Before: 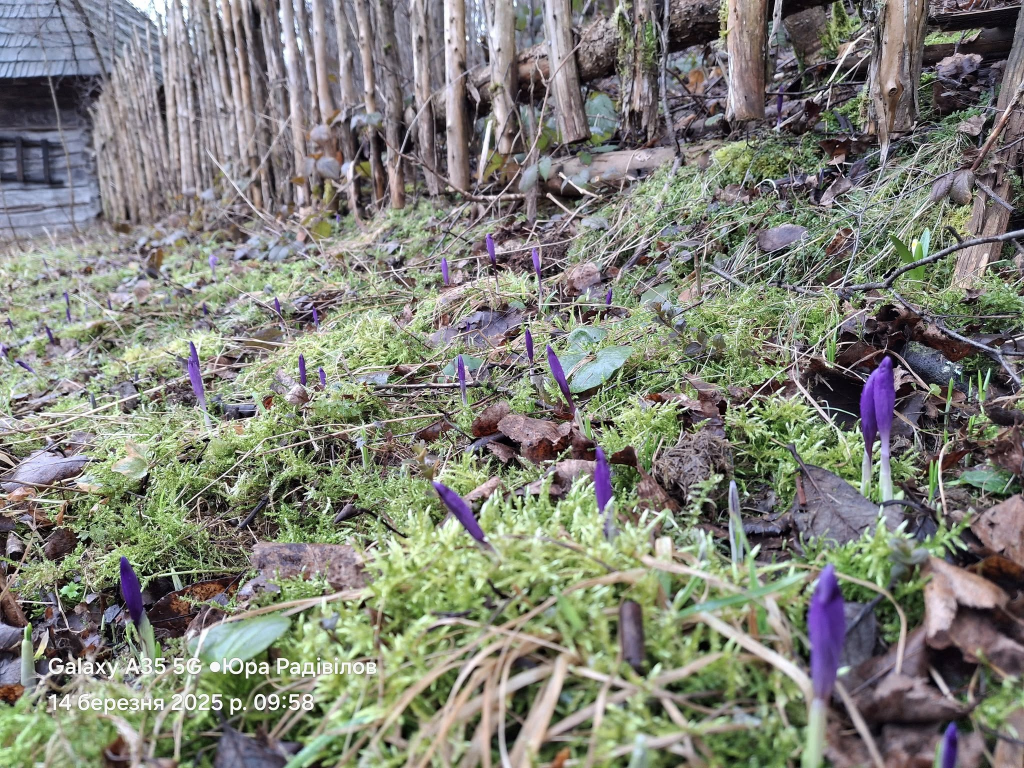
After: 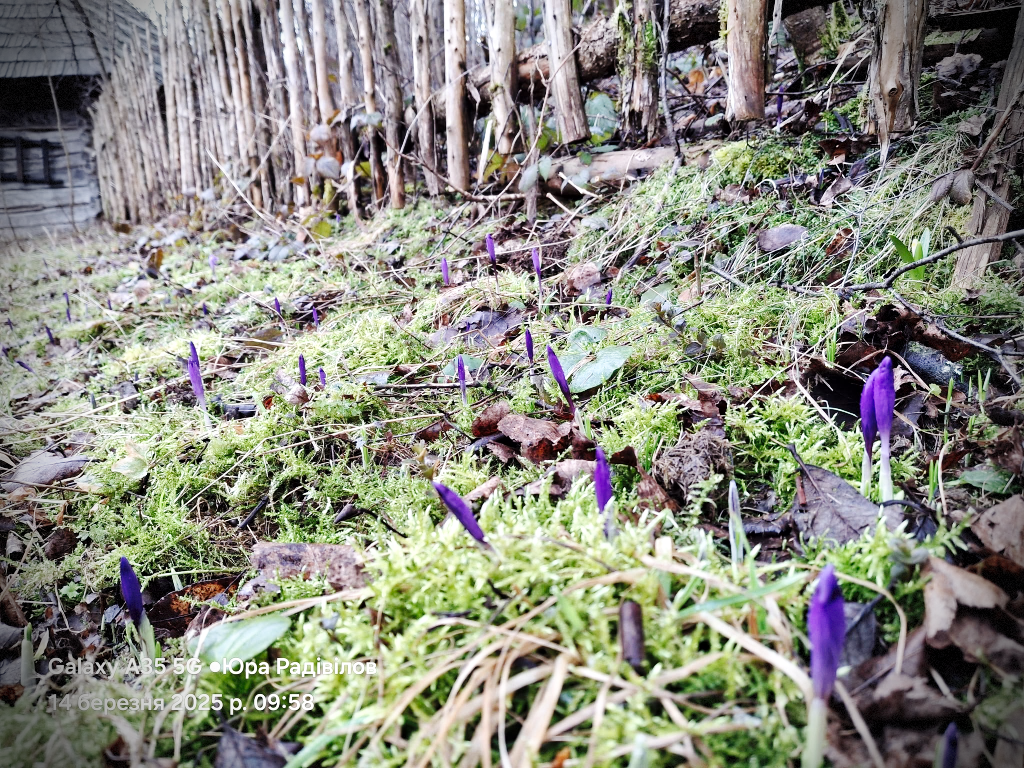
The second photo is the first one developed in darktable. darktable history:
tone equalizer: edges refinement/feathering 500, mask exposure compensation -1.57 EV, preserve details no
local contrast: mode bilateral grid, contrast 20, coarseness 51, detail 130%, midtone range 0.2
base curve: curves: ch0 [(0, 0) (0.036, 0.025) (0.121, 0.166) (0.206, 0.329) (0.605, 0.79) (1, 1)], preserve colors none
exposure: exposure -0.004 EV, compensate highlight preservation false
vignetting: fall-off start 71.72%, brightness -0.868, dithering 8-bit output
